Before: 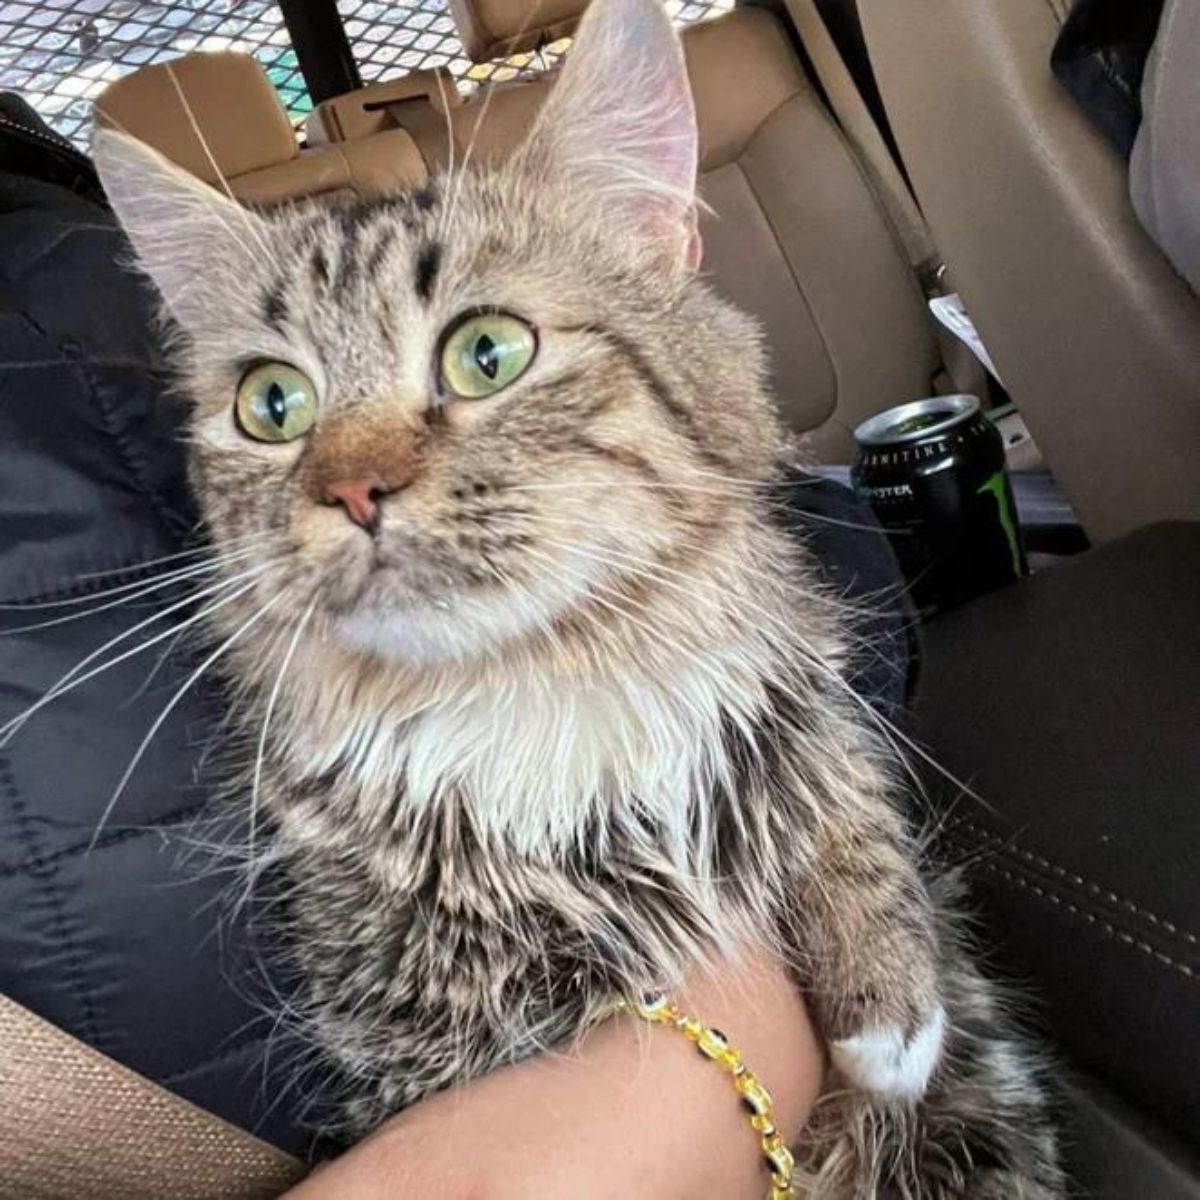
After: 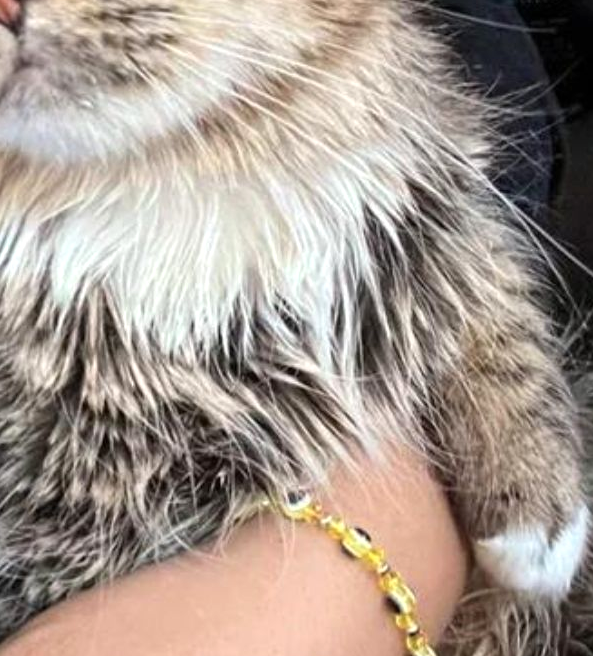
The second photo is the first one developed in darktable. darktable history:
exposure: exposure 0.2 EV, compensate highlight preservation false
crop: left 29.672%, top 41.786%, right 20.851%, bottom 3.487%
